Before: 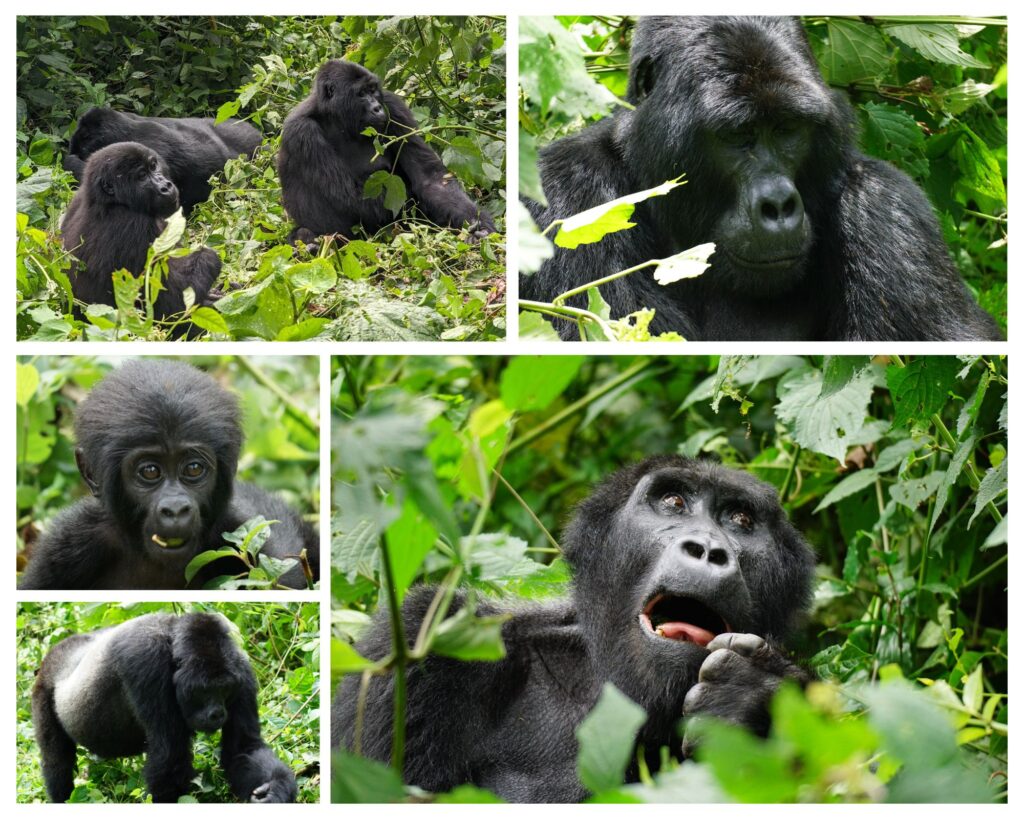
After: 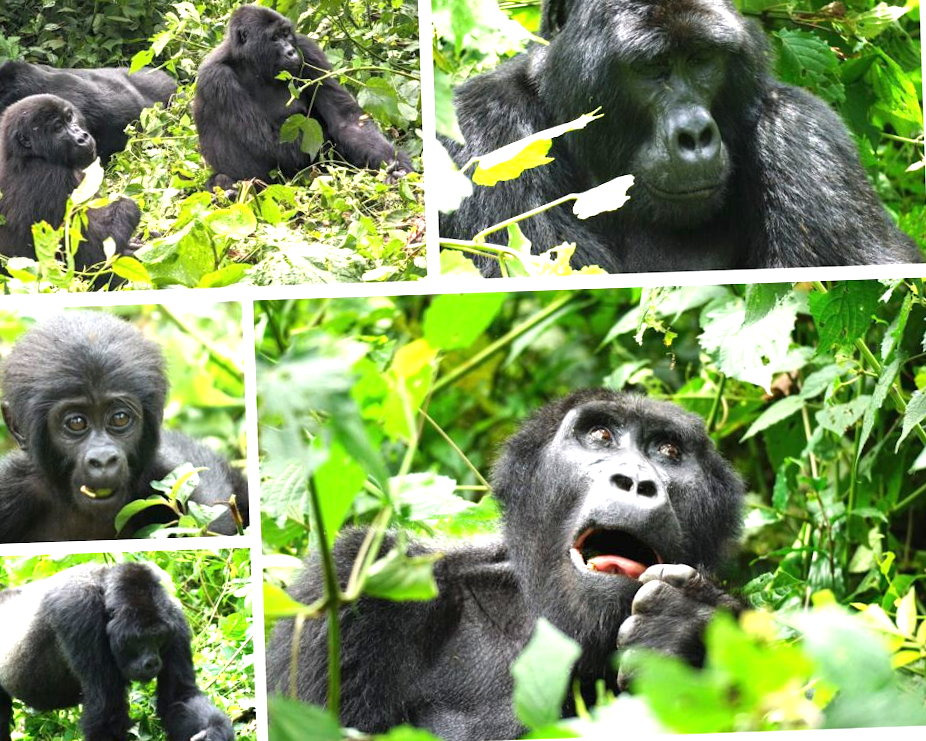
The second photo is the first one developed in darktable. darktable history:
crop and rotate: angle 1.96°, left 5.673%, top 5.673%
exposure: black level correction 0, exposure 1.1 EV, compensate exposure bias true, compensate highlight preservation false
